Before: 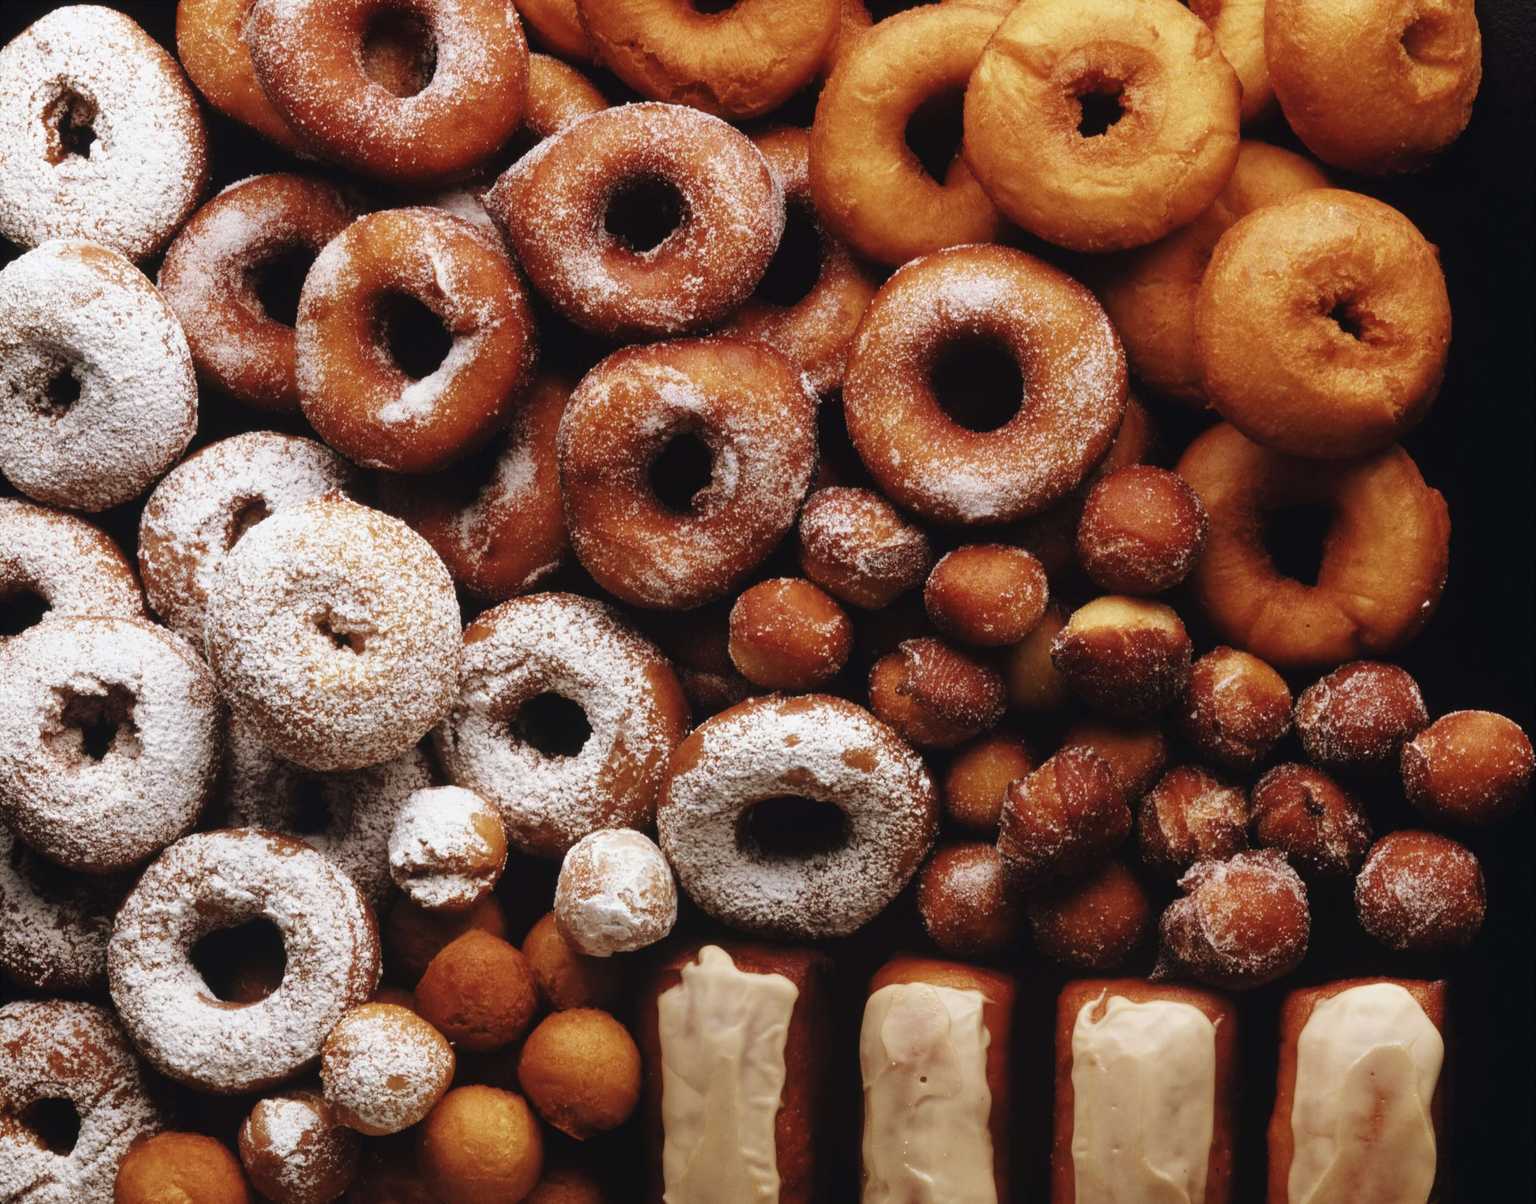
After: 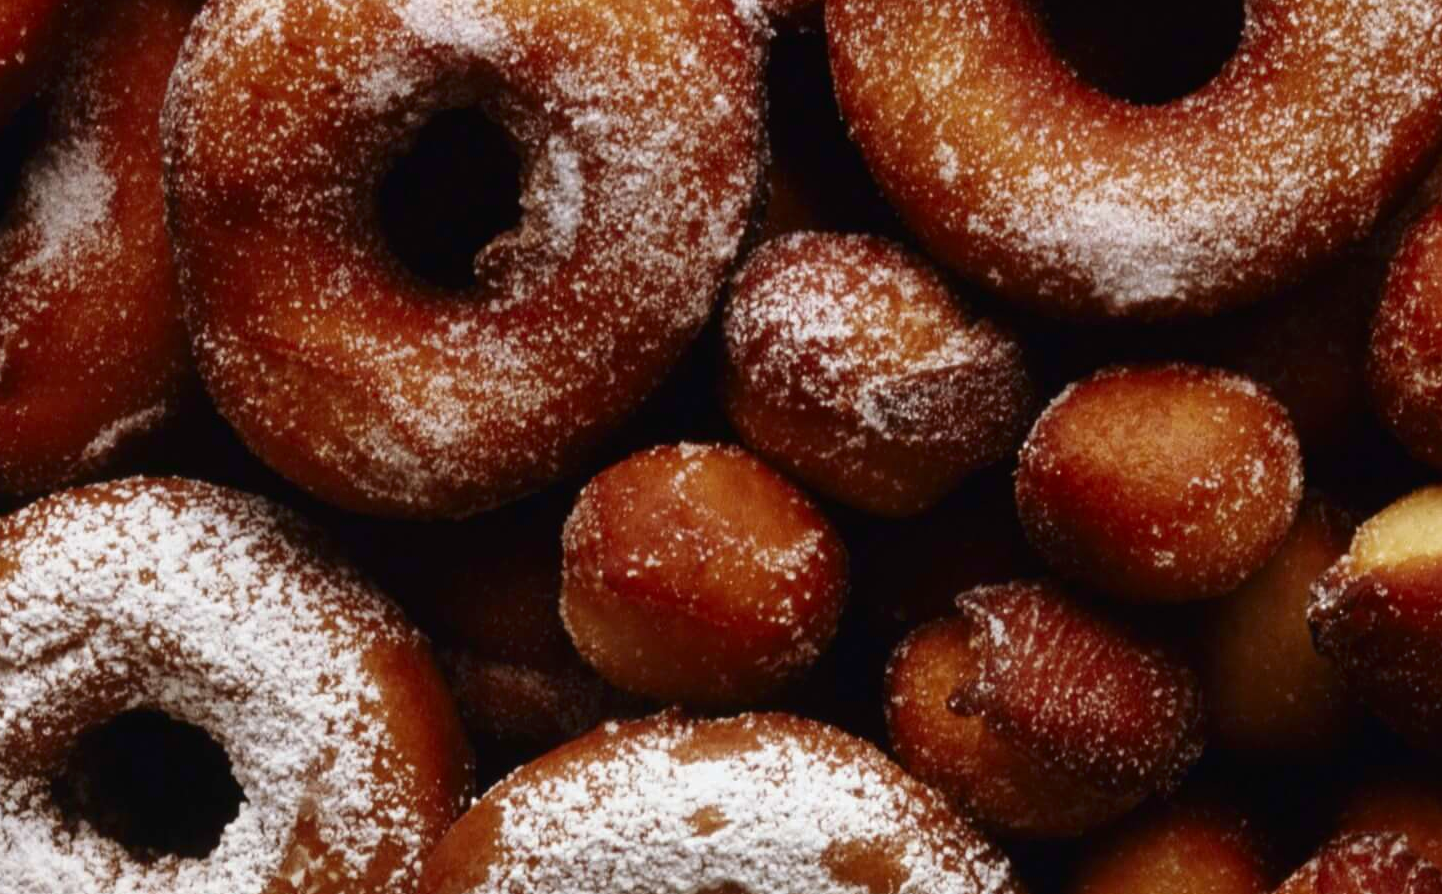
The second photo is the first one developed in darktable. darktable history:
crop: left 31.751%, top 32.172%, right 27.8%, bottom 35.83%
contrast brightness saturation: contrast 0.07, brightness -0.13, saturation 0.06
